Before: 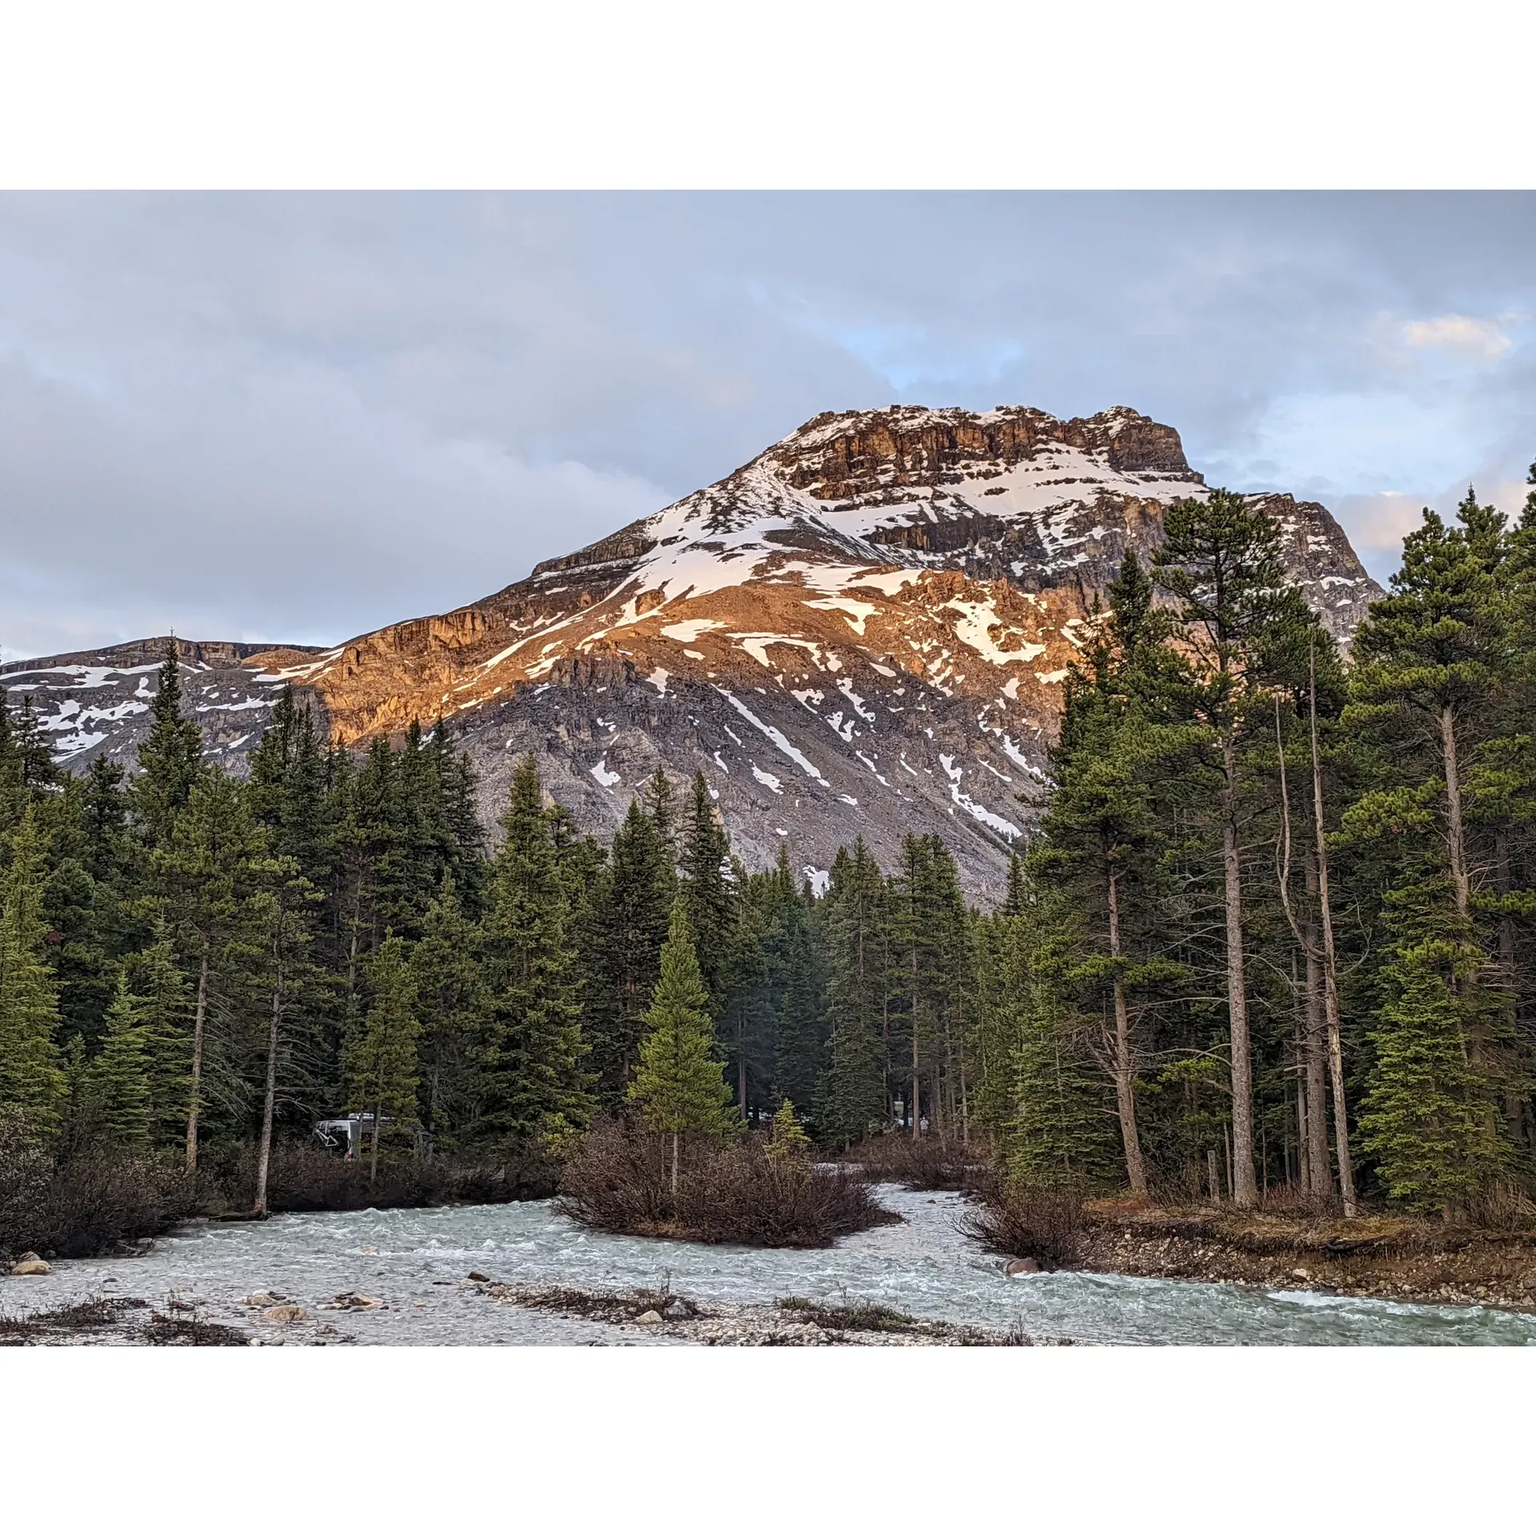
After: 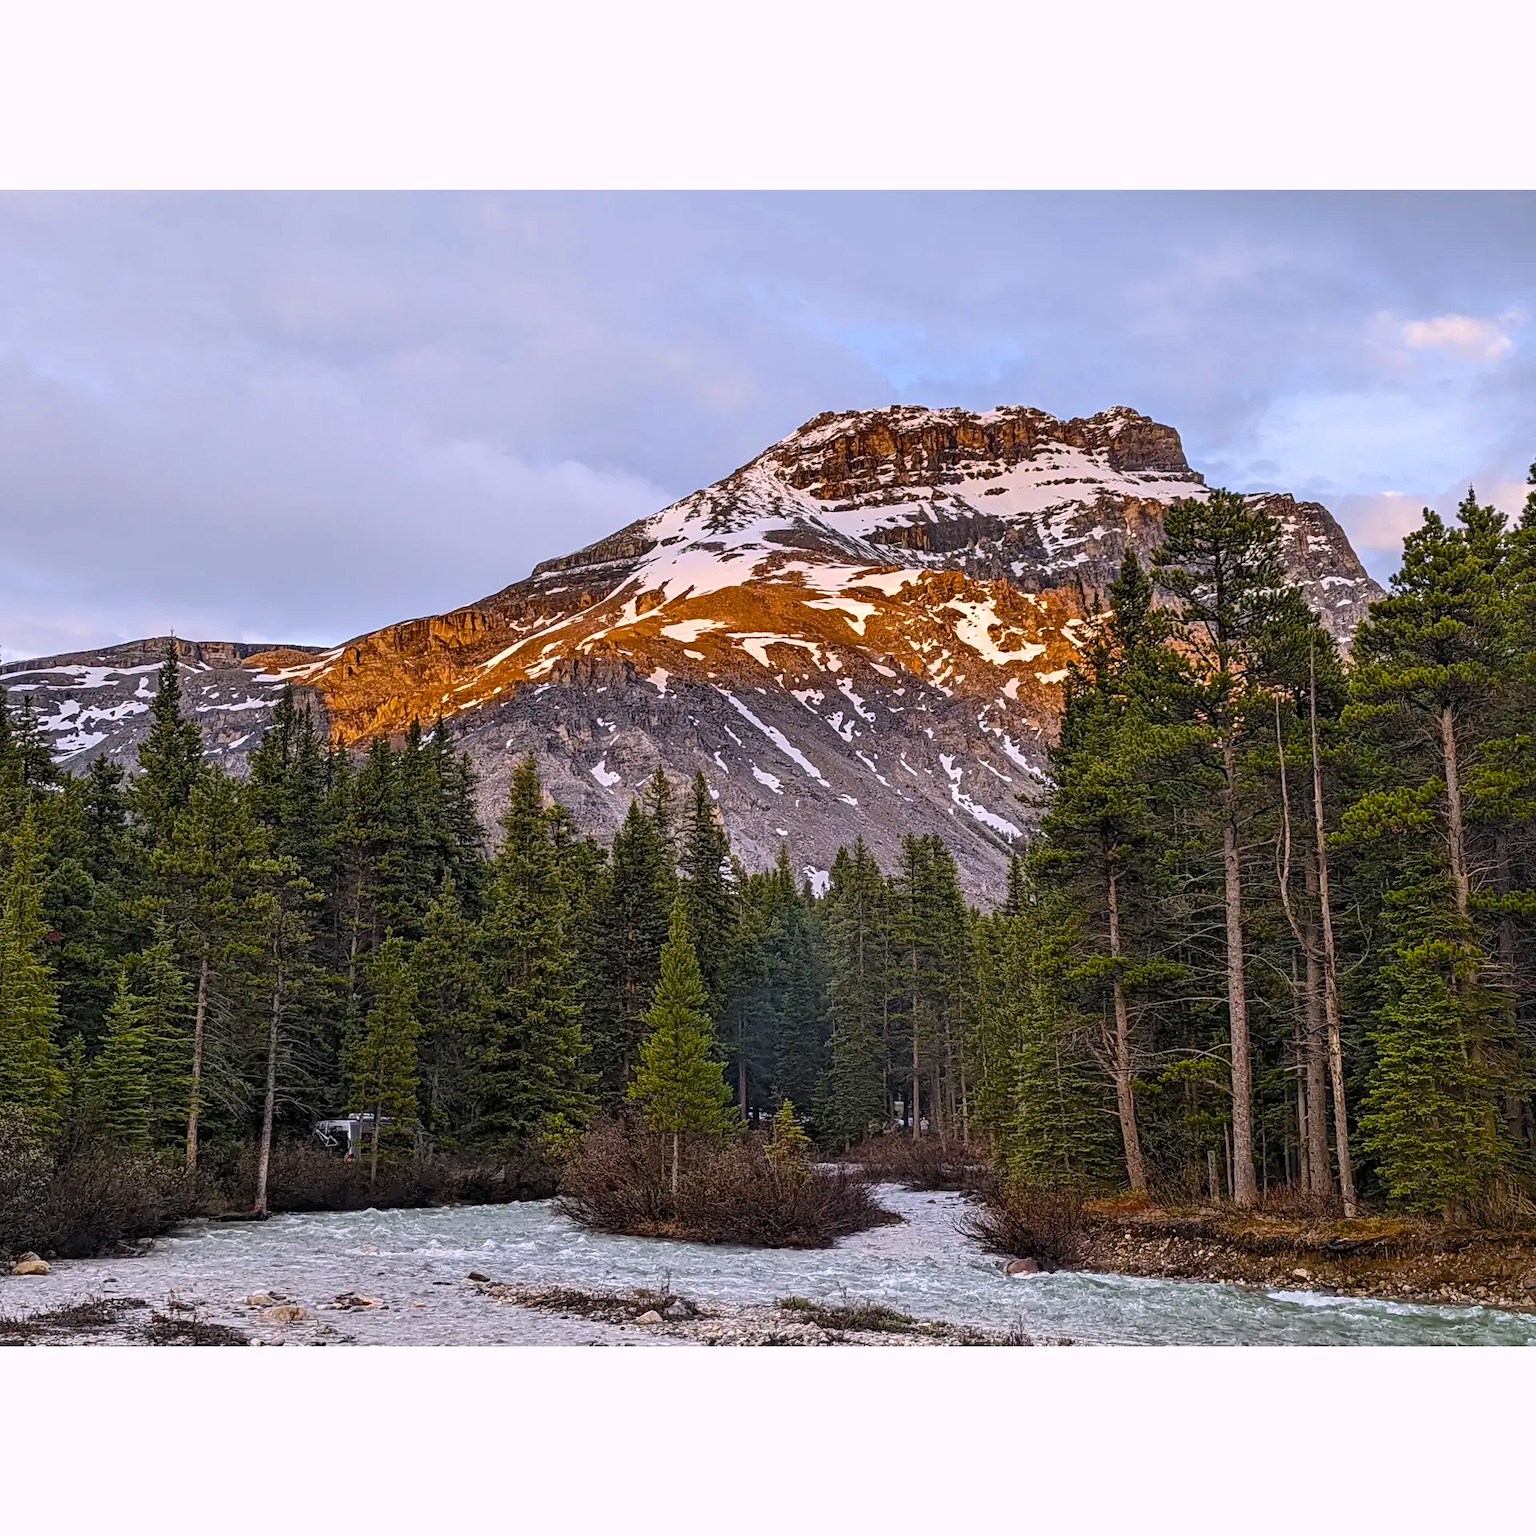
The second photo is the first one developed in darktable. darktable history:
color balance rgb: highlights gain › chroma 2.028%, highlights gain › hue 293.39°, perceptual saturation grading › global saturation 30.35%, global vibrance 7.057%, saturation formula JzAzBz (2021)
